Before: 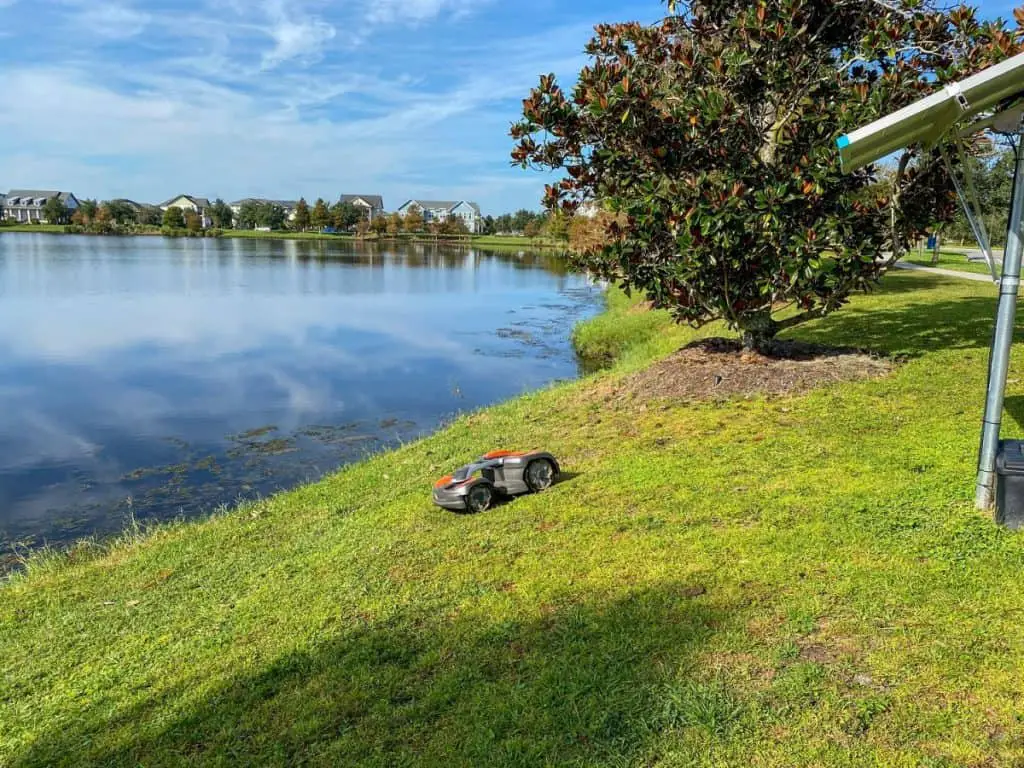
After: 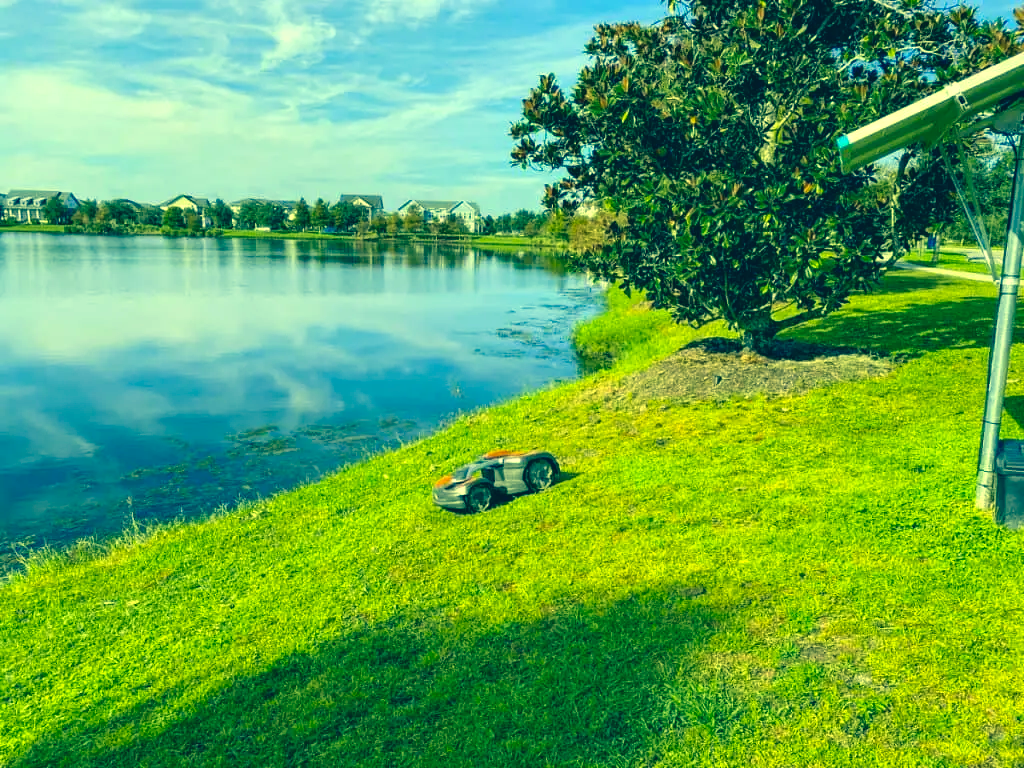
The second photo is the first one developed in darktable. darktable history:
exposure: exposure 0.507 EV, compensate highlight preservation false
color correction: highlights a* -15.58, highlights b* 40, shadows a* -40, shadows b* -26.18
